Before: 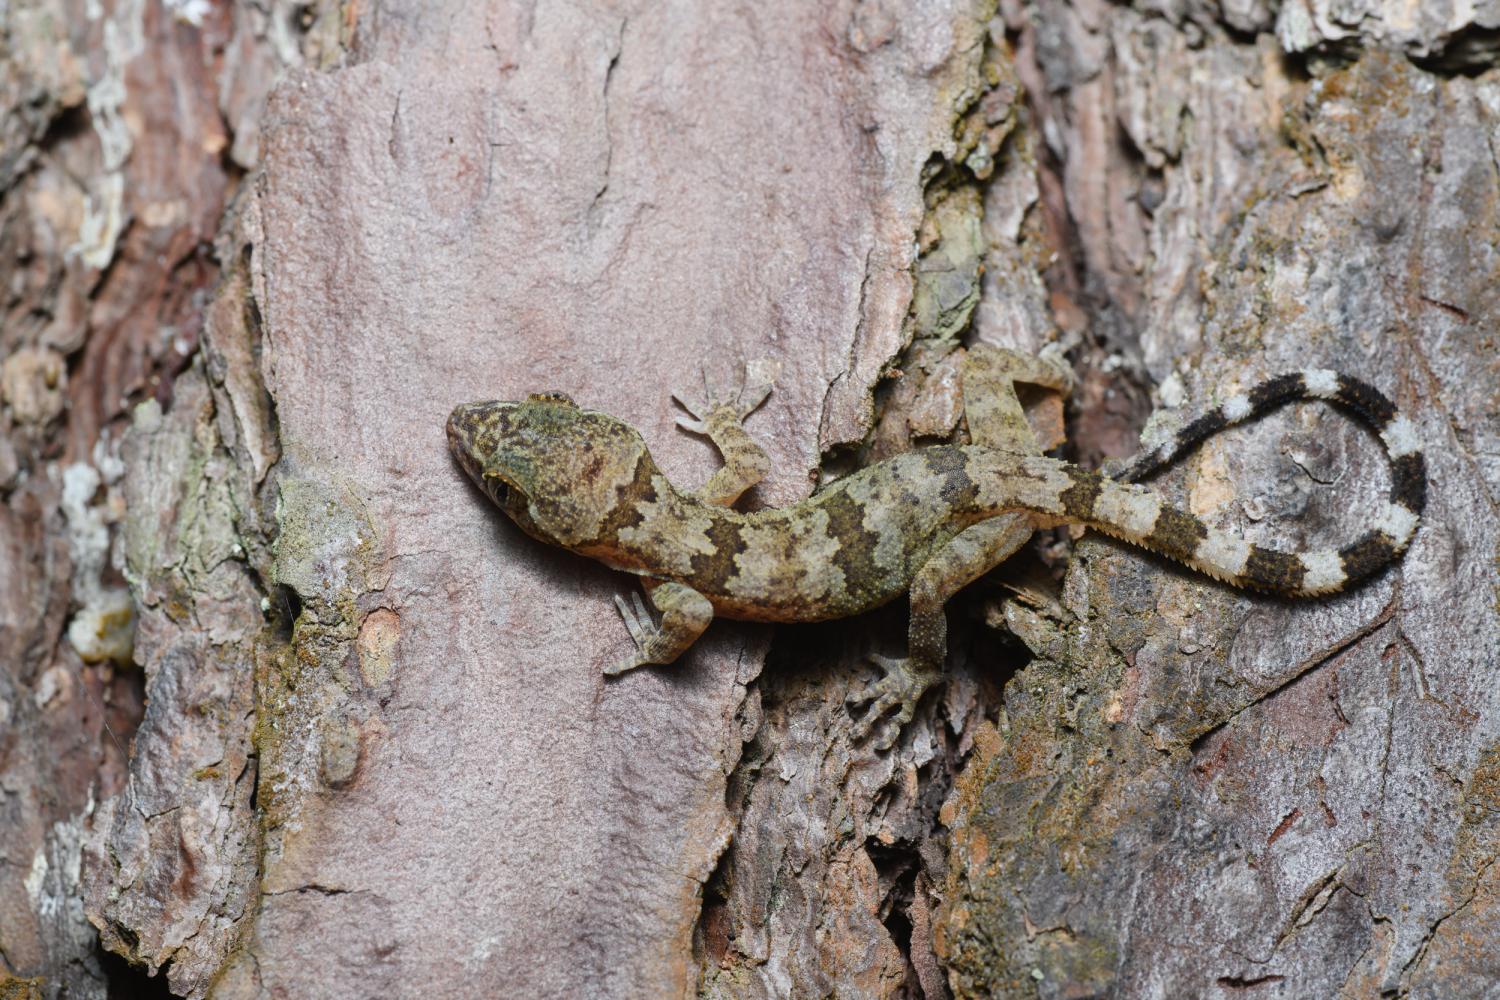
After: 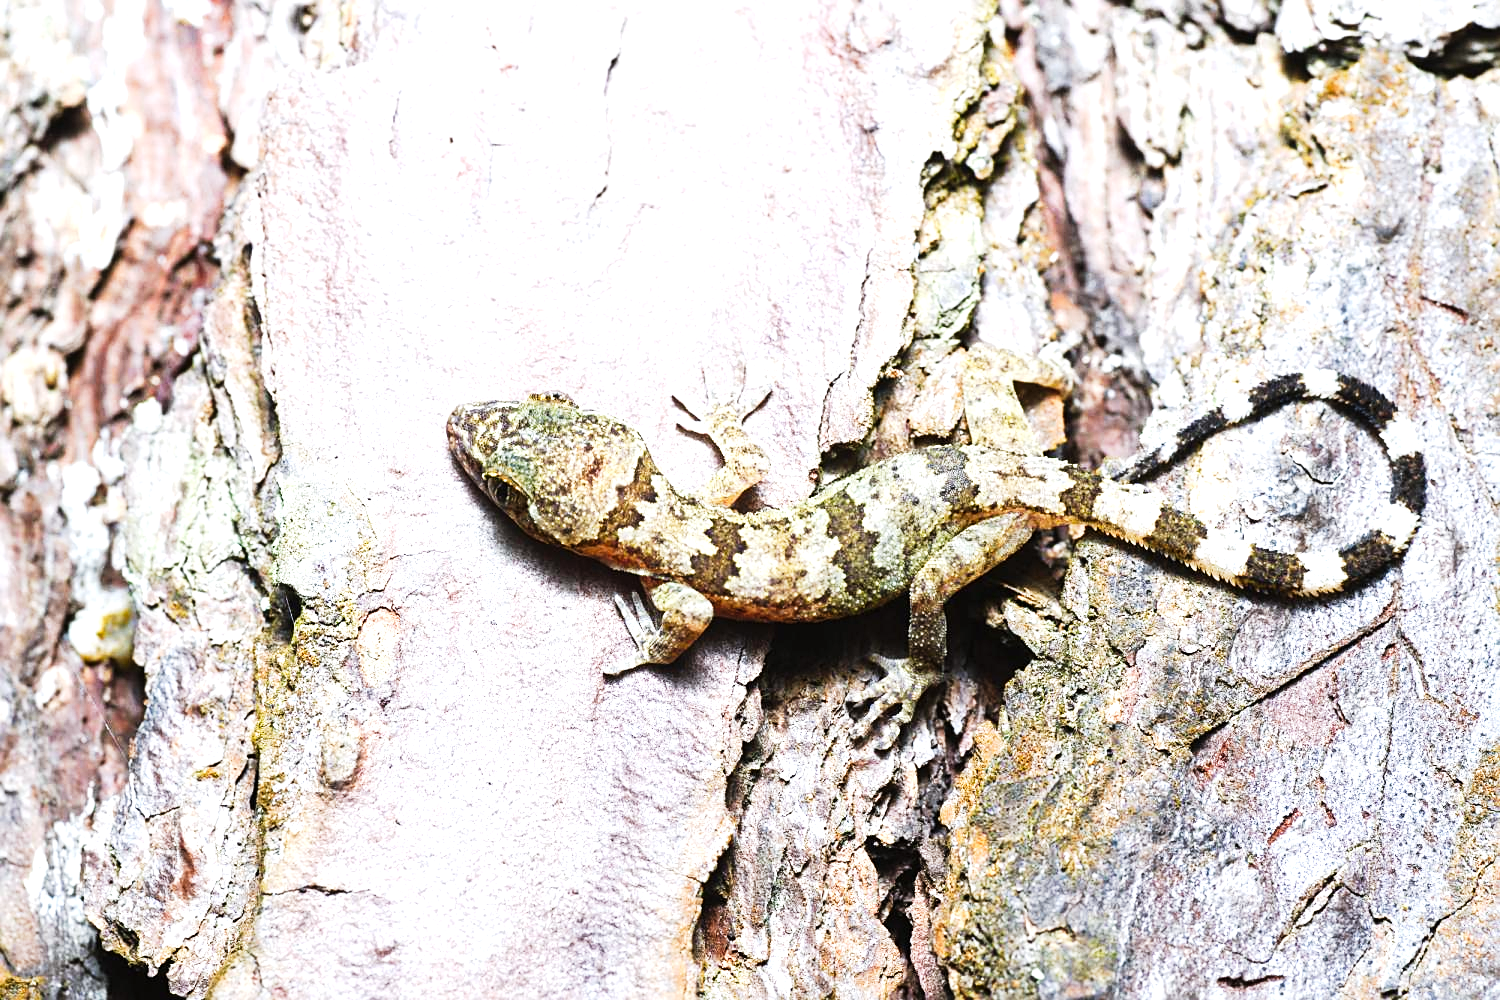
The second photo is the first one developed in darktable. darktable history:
white balance: red 0.974, blue 1.044
tone curve: curves: ch0 [(0, 0) (0.003, 0.008) (0.011, 0.008) (0.025, 0.011) (0.044, 0.017) (0.069, 0.029) (0.1, 0.045) (0.136, 0.067) (0.177, 0.103) (0.224, 0.151) (0.277, 0.21) (0.335, 0.285) (0.399, 0.37) (0.468, 0.462) (0.543, 0.568) (0.623, 0.679) (0.709, 0.79) (0.801, 0.876) (0.898, 0.936) (1, 1)], preserve colors none
sharpen: on, module defaults
exposure: black level correction 0, exposure 1.45 EV, compensate exposure bias true, compensate highlight preservation false
